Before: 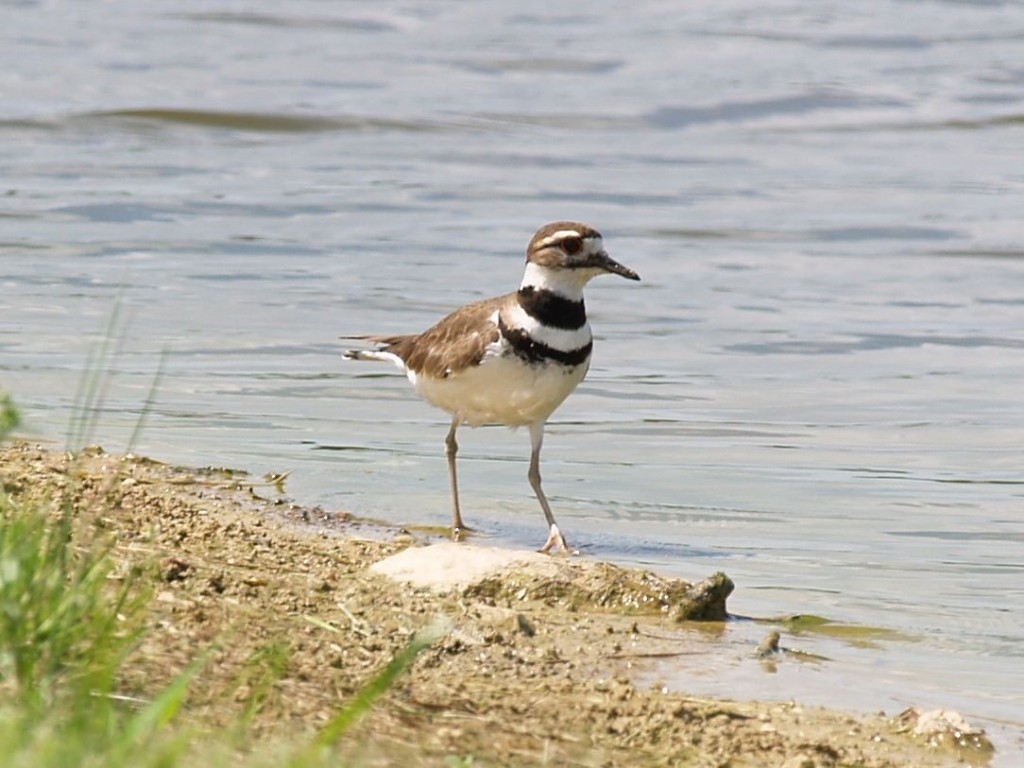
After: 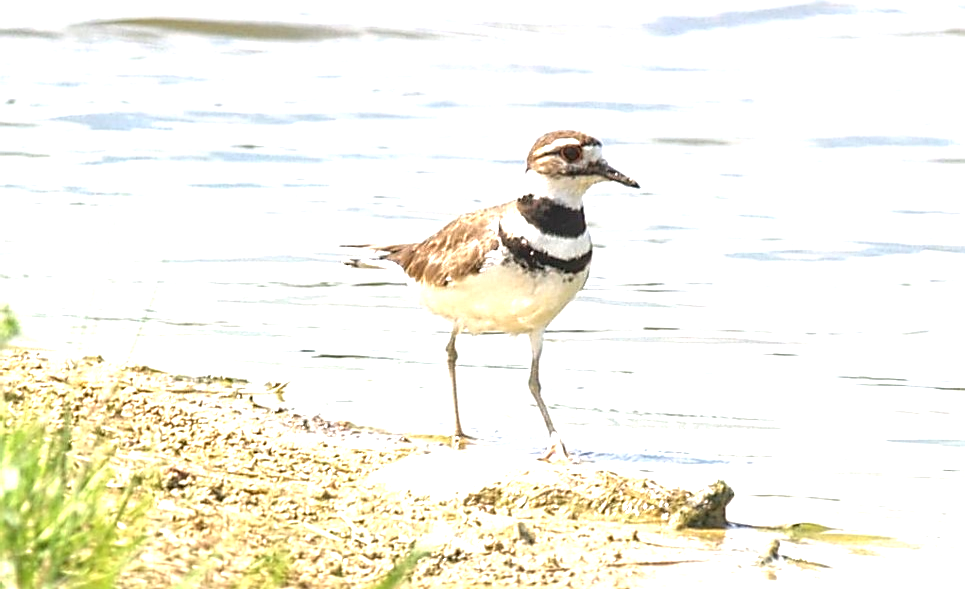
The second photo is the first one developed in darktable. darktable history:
contrast brightness saturation: saturation -0.069
local contrast: on, module defaults
crop and rotate: angle 0.071°, top 11.986%, right 5.583%, bottom 11.137%
sharpen: on, module defaults
contrast equalizer: y [[0.5, 0.5, 0.468, 0.5, 0.5, 0.5], [0.5 ×6], [0.5 ×6], [0 ×6], [0 ×6]]
exposure: black level correction 0, exposure 1.411 EV, compensate highlight preservation false
tone equalizer: edges refinement/feathering 500, mask exposure compensation -1.57 EV, preserve details no
